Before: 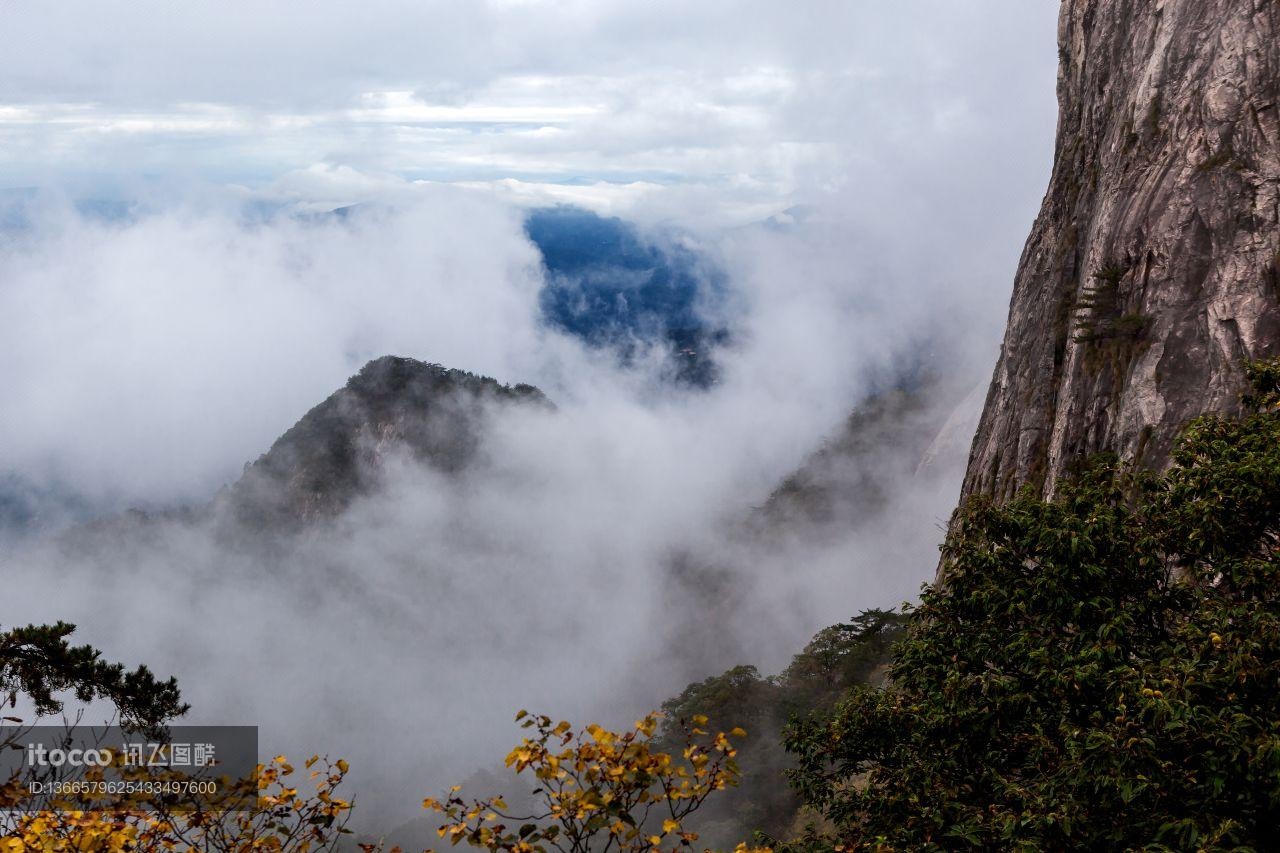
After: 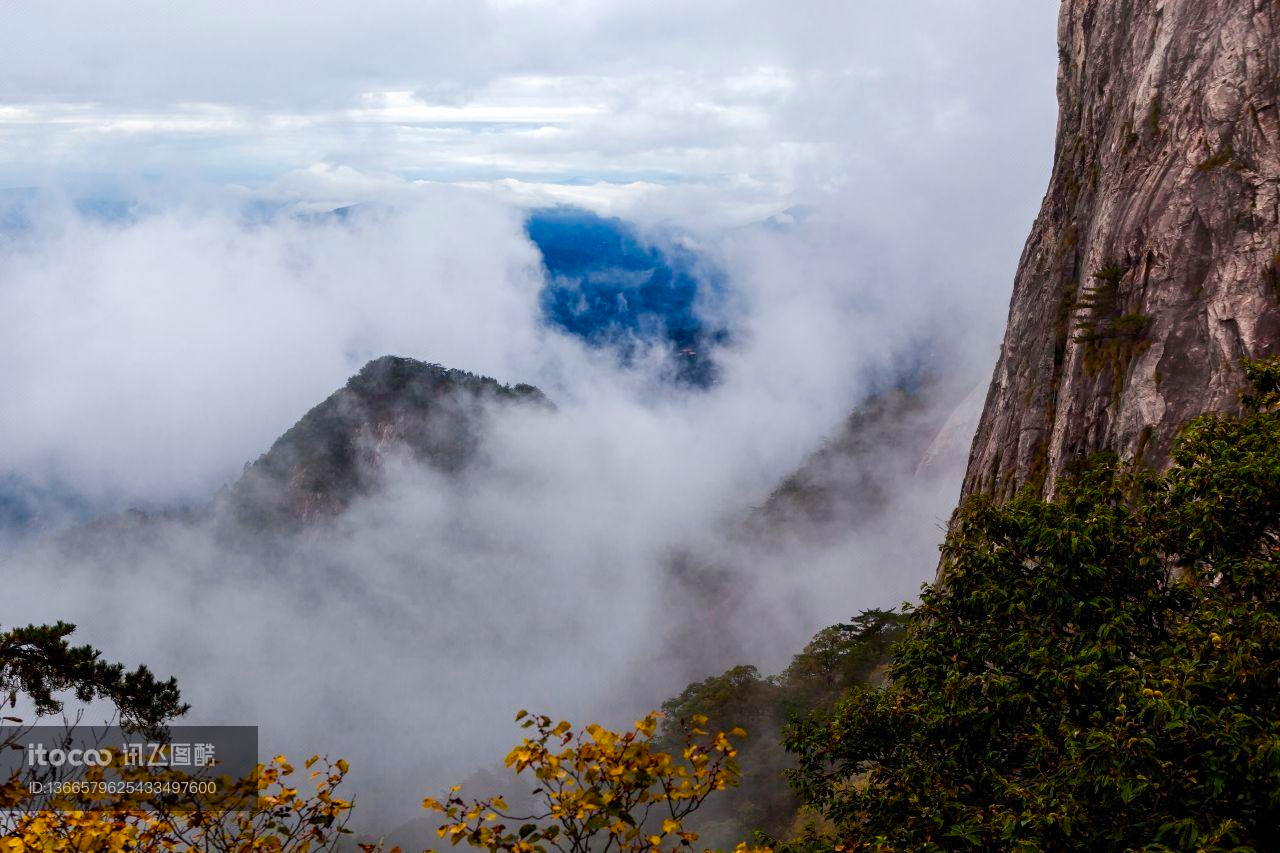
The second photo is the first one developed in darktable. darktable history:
color balance rgb: linear chroma grading › global chroma 9.804%, perceptual saturation grading › global saturation 27.222%, perceptual saturation grading › highlights -28.629%, perceptual saturation grading › mid-tones 15.213%, perceptual saturation grading › shadows 33.325%, global vibrance 0.59%
